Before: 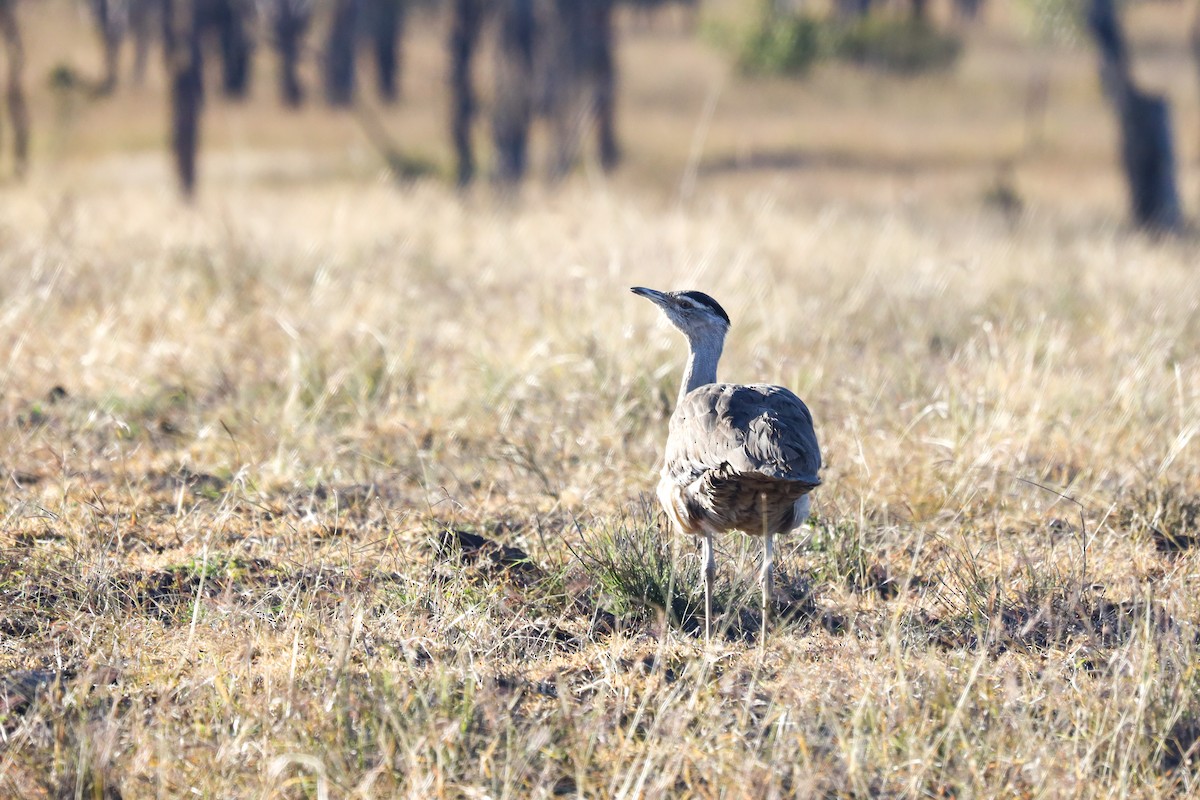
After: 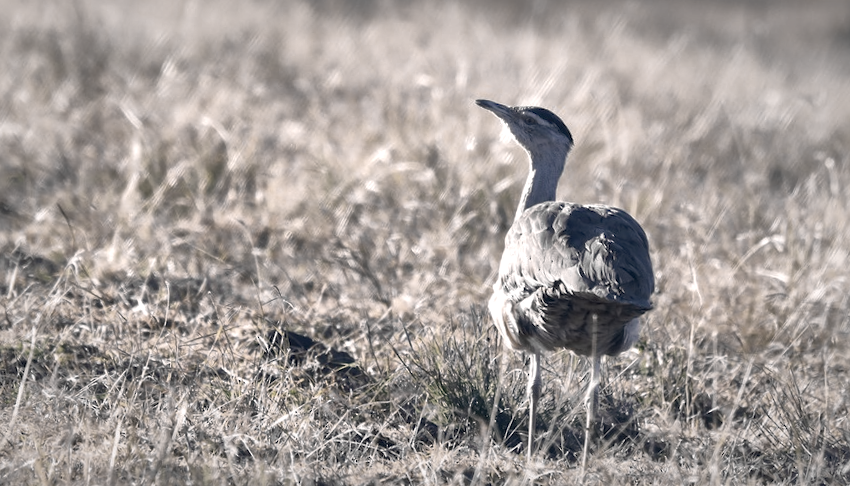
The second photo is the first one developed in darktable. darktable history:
shadows and highlights: on, module defaults
color correction: highlights a* 14.29, highlights b* 6.03, shadows a* -5.58, shadows b* -15.56, saturation 0.861
vignetting: fall-off start 66.52%, fall-off radius 39.66%, brightness -0.178, saturation -0.303, automatic ratio true, width/height ratio 0.667, unbound false
color zones: curves: ch0 [(0, 0.487) (0.241, 0.395) (0.434, 0.373) (0.658, 0.412) (0.838, 0.487)]; ch1 [(0, 0) (0.053, 0.053) (0.211, 0.202) (0.579, 0.259) (0.781, 0.241)]
local contrast: mode bilateral grid, contrast 21, coarseness 50, detail 179%, midtone range 0.2
crop and rotate: angle -3.89°, left 9.919%, top 21.199%, right 12.192%, bottom 11.96%
